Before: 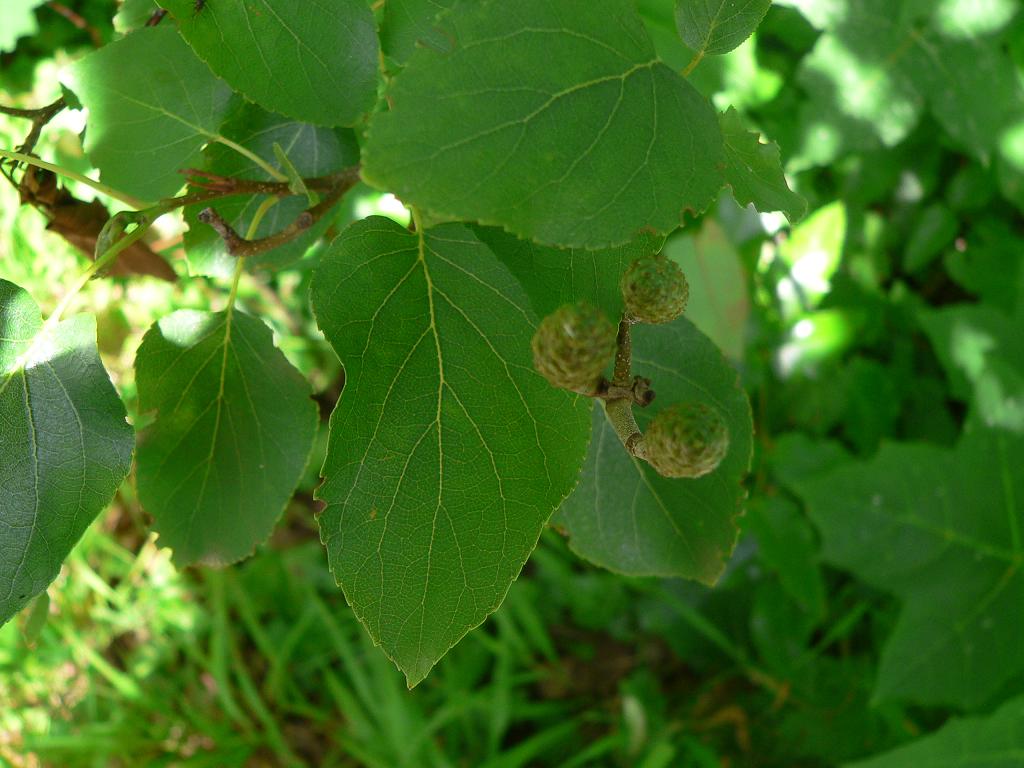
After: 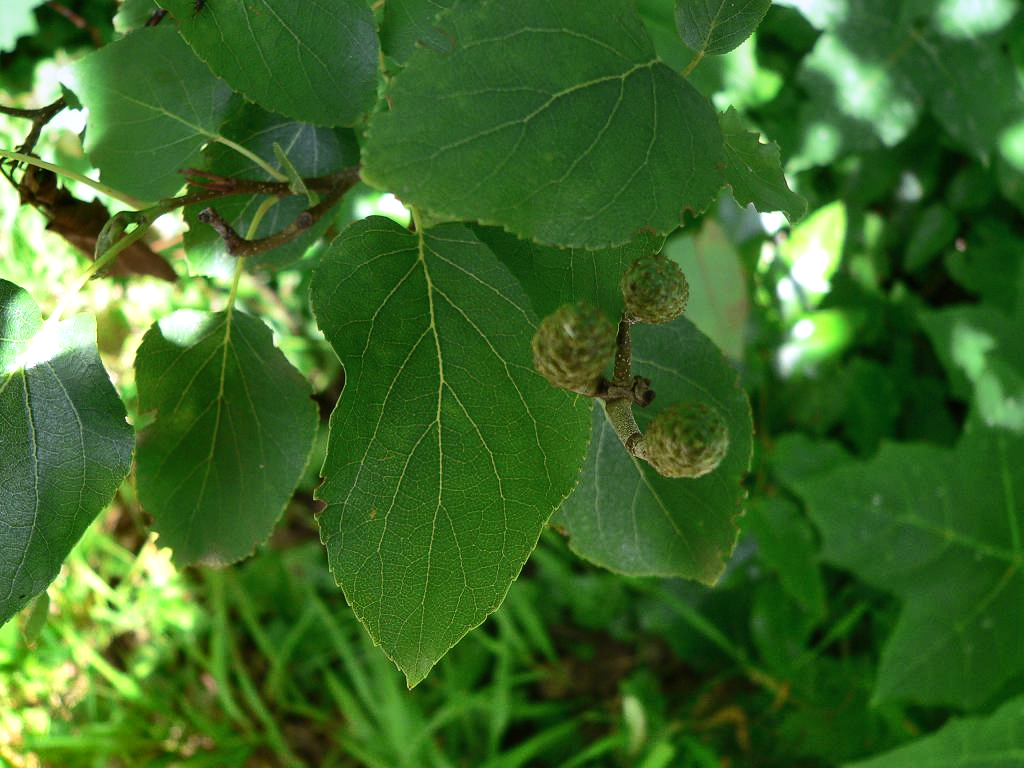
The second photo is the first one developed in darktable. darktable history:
shadows and highlights: soften with gaussian
tone equalizer: -8 EV -0.75 EV, -7 EV -0.7 EV, -6 EV -0.6 EV, -5 EV -0.4 EV, -3 EV 0.4 EV, -2 EV 0.6 EV, -1 EV 0.7 EV, +0 EV 0.75 EV, edges refinement/feathering 500, mask exposure compensation -1.57 EV, preserve details no
graduated density: hue 238.83°, saturation 50%
